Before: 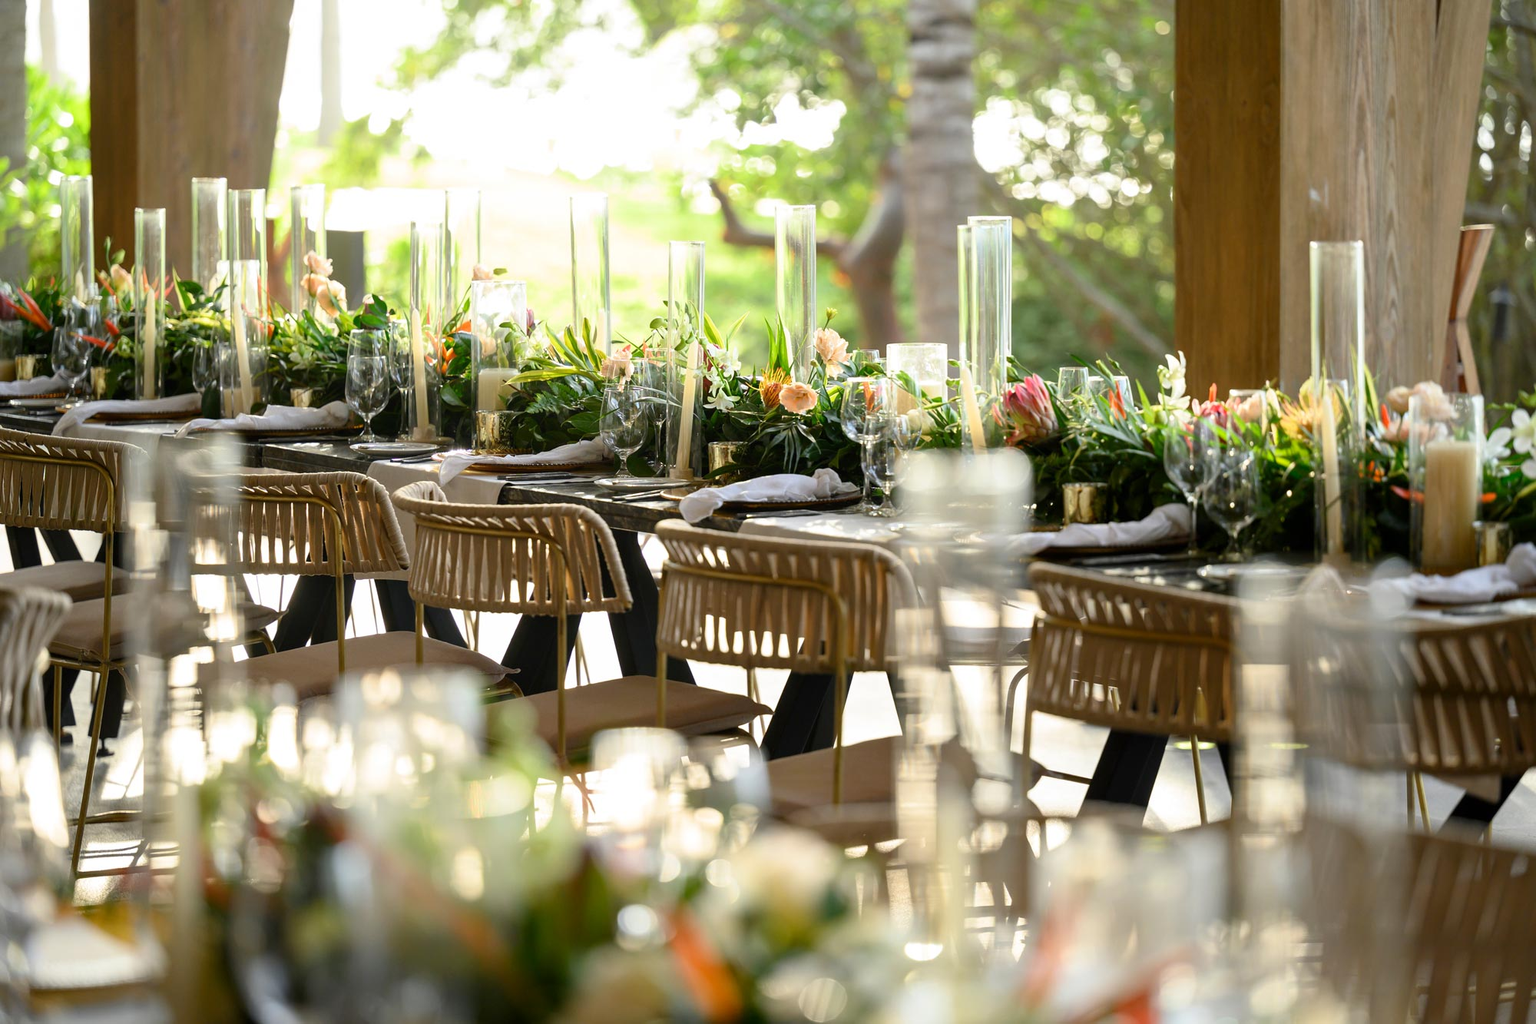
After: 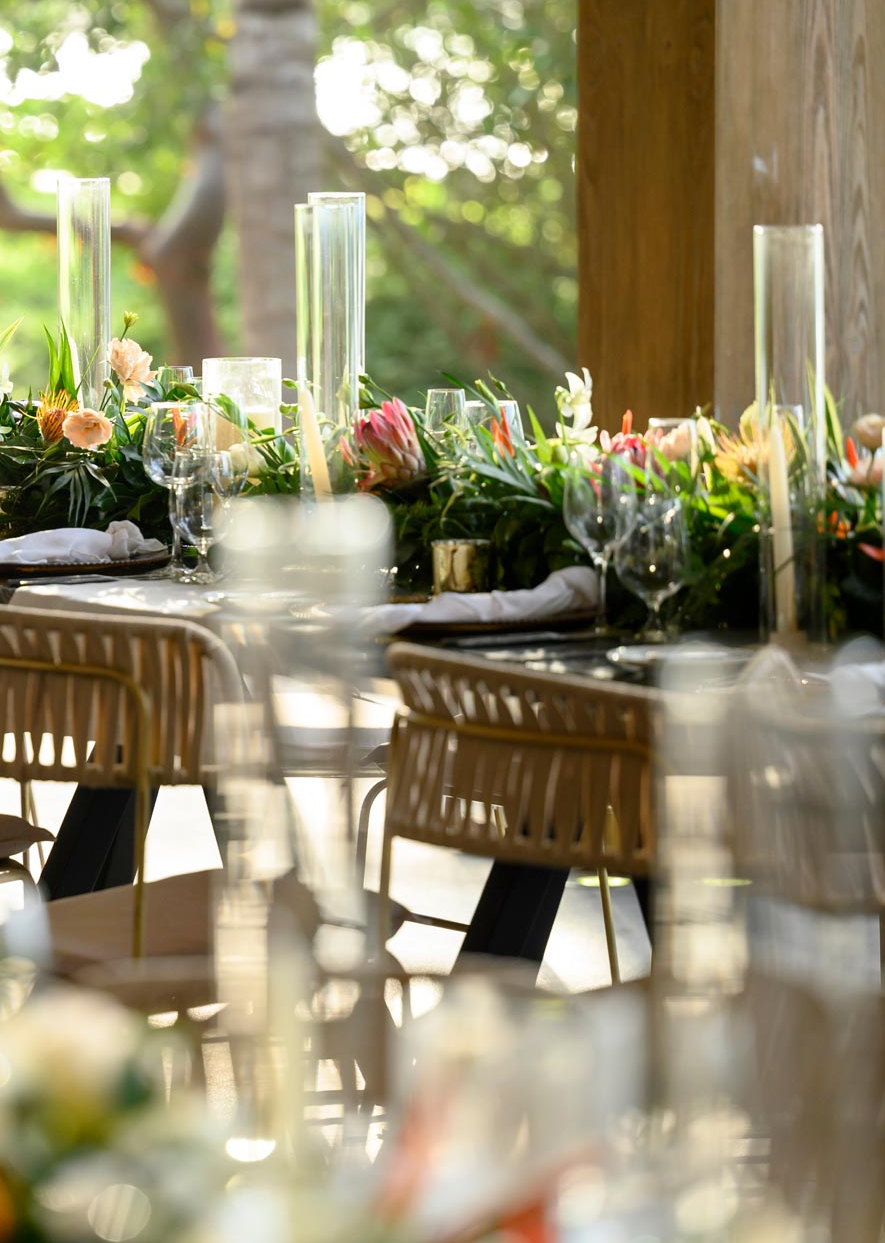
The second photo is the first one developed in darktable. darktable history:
crop: left 47.62%, top 6.735%, right 8.117%
